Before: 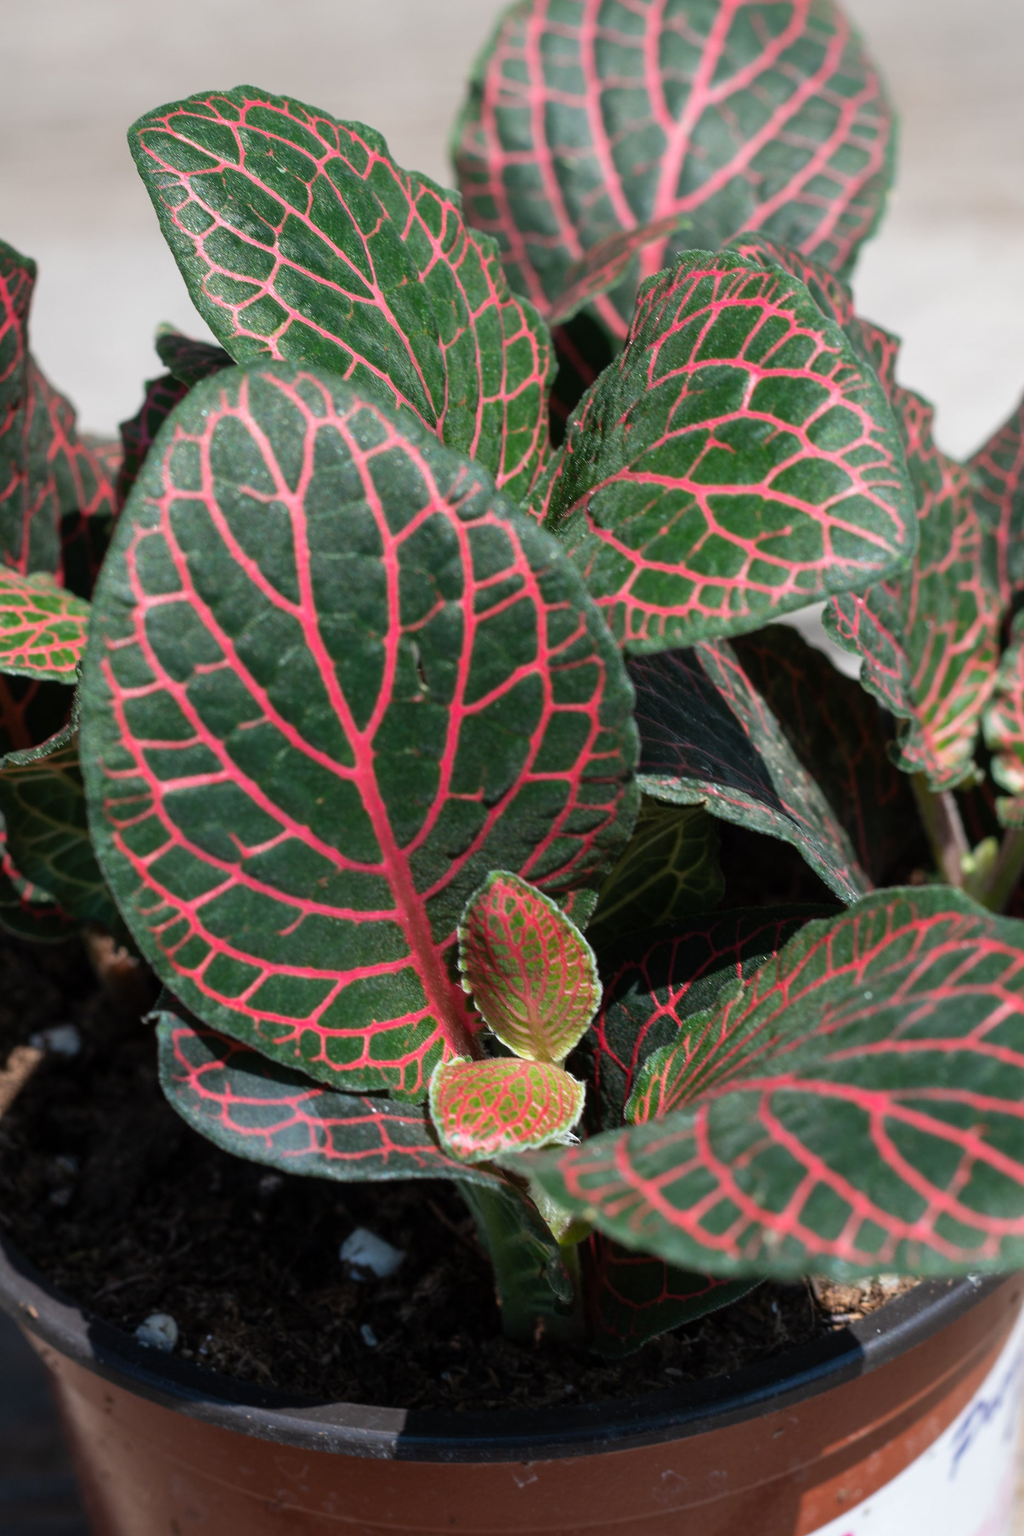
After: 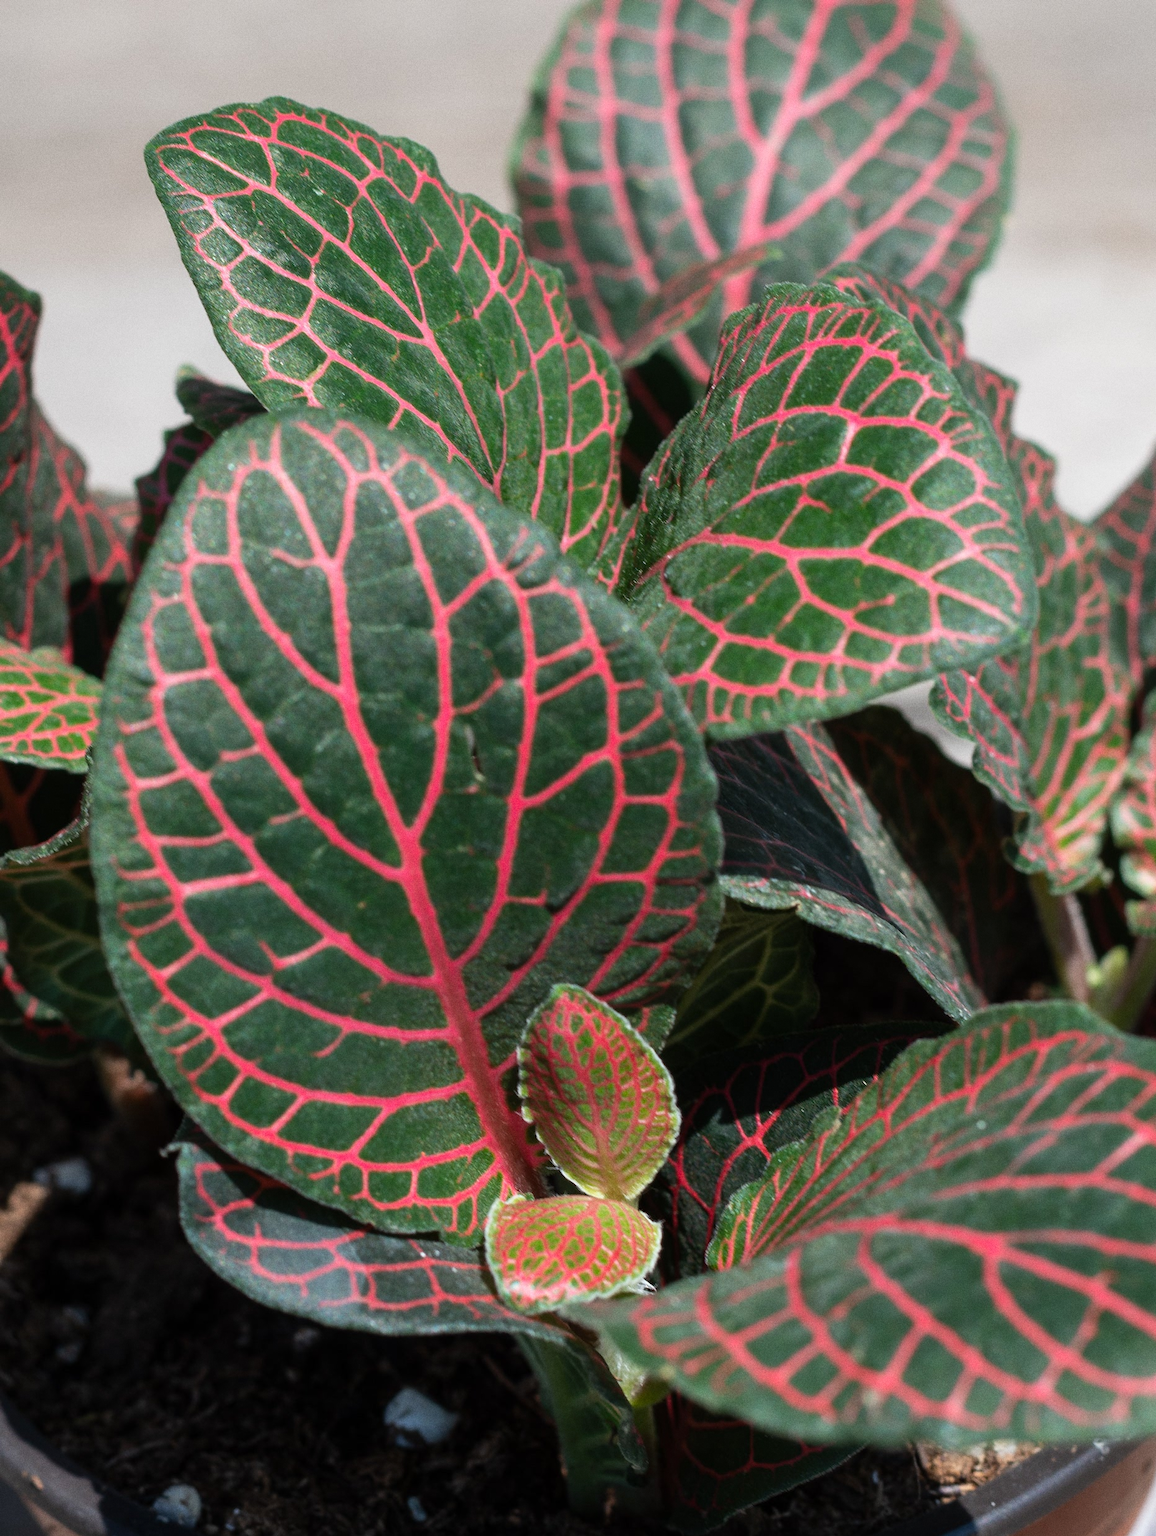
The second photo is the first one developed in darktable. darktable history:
grain: coarseness 0.09 ISO
crop and rotate: top 0%, bottom 11.49%
